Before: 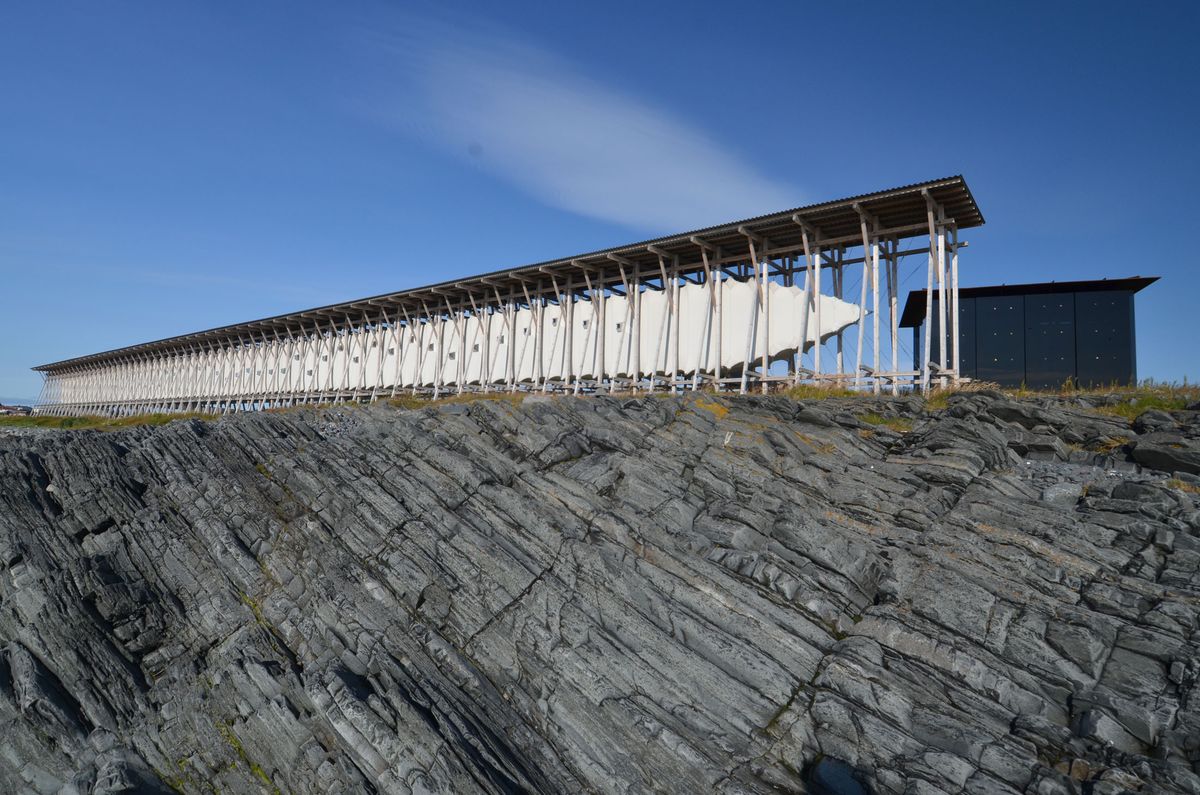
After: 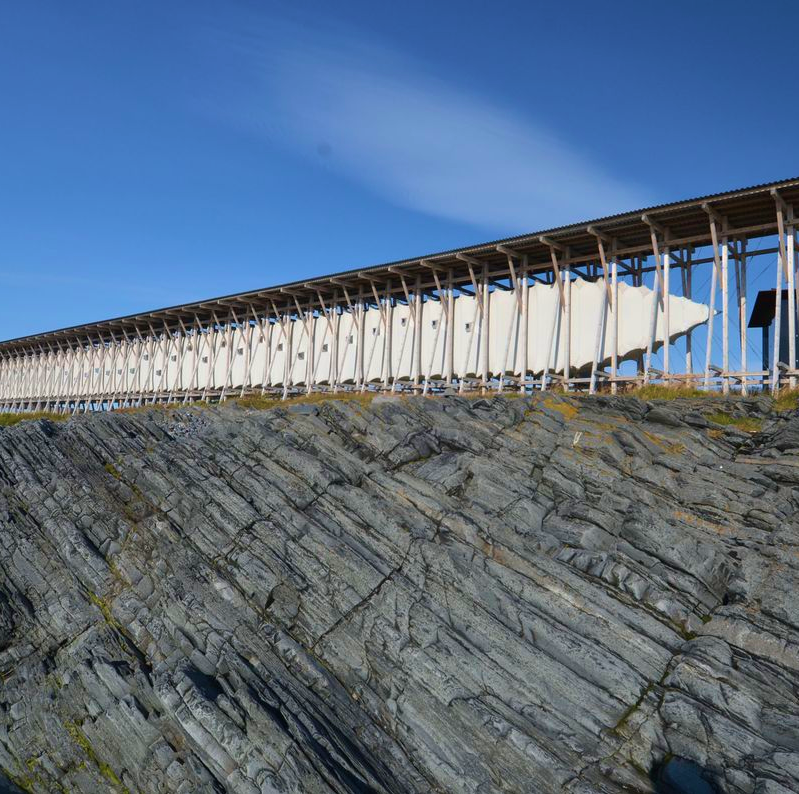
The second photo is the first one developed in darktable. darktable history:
crop and rotate: left 12.648%, right 20.685%
velvia: strength 50%
exposure: black level correction 0, compensate exposure bias true, compensate highlight preservation false
